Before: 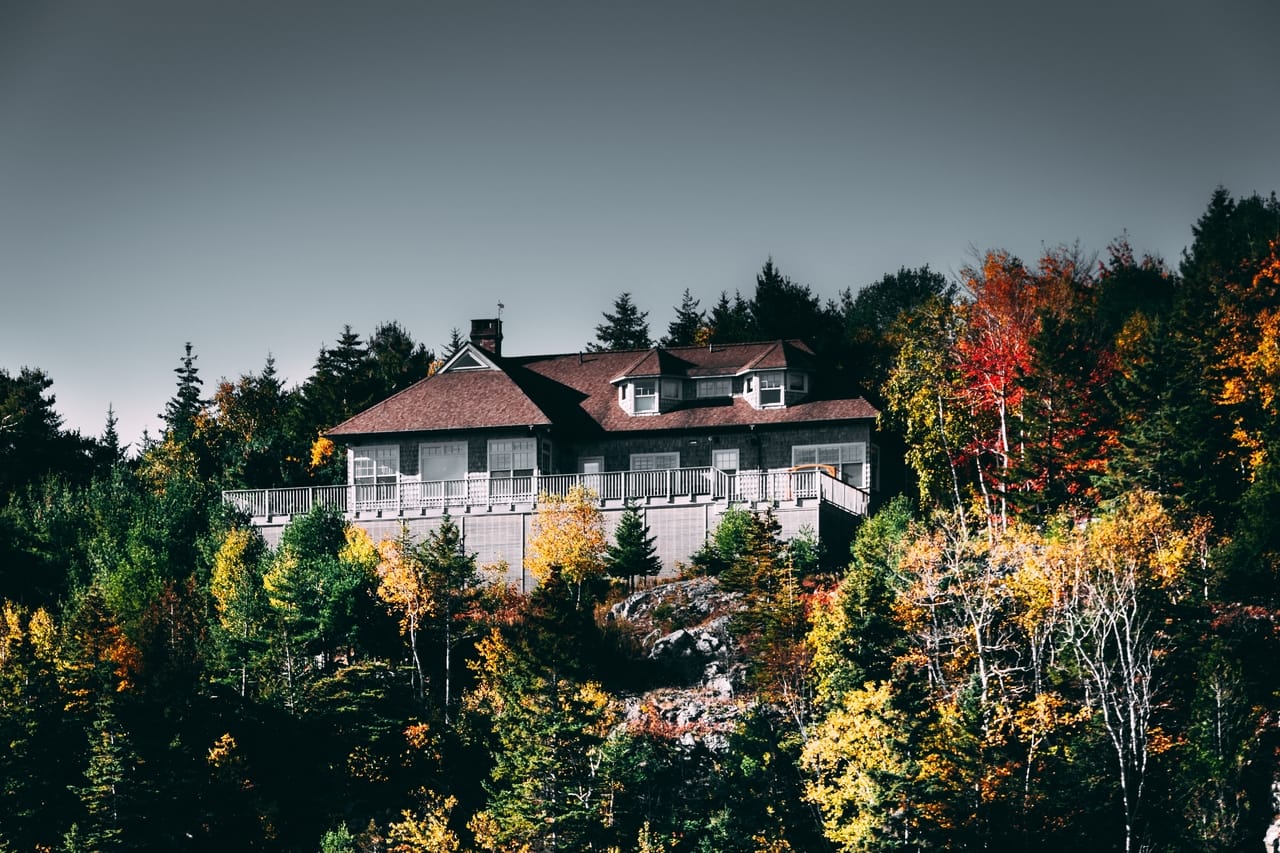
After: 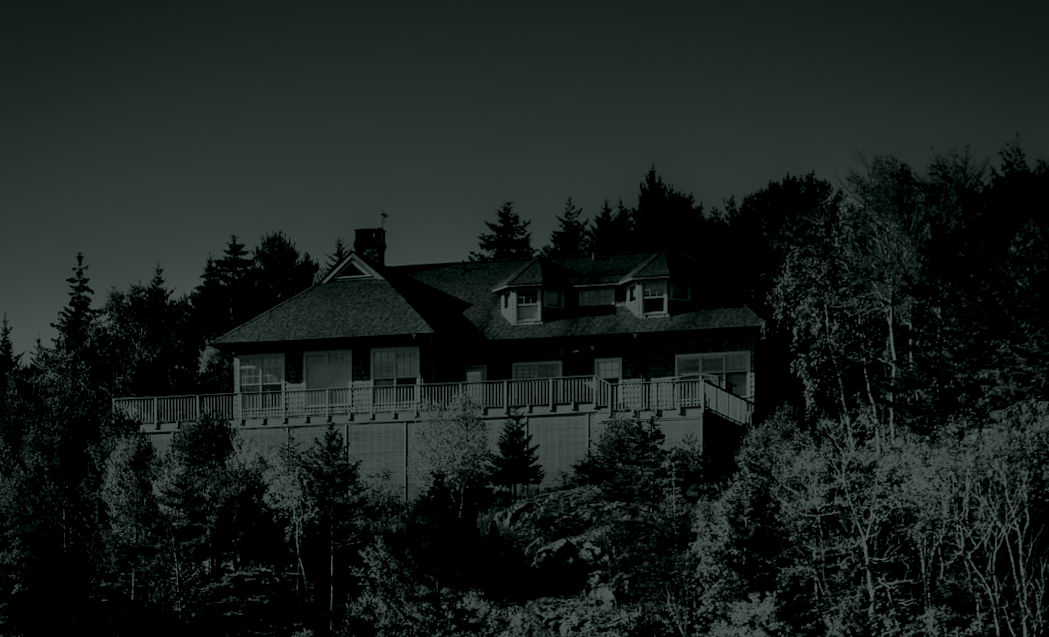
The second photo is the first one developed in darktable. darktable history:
crop: left 7.856%, top 11.836%, right 10.12%, bottom 15.387%
rotate and perspective: lens shift (horizontal) -0.055, automatic cropping off
colorize: hue 90°, saturation 19%, lightness 1.59%, version 1
